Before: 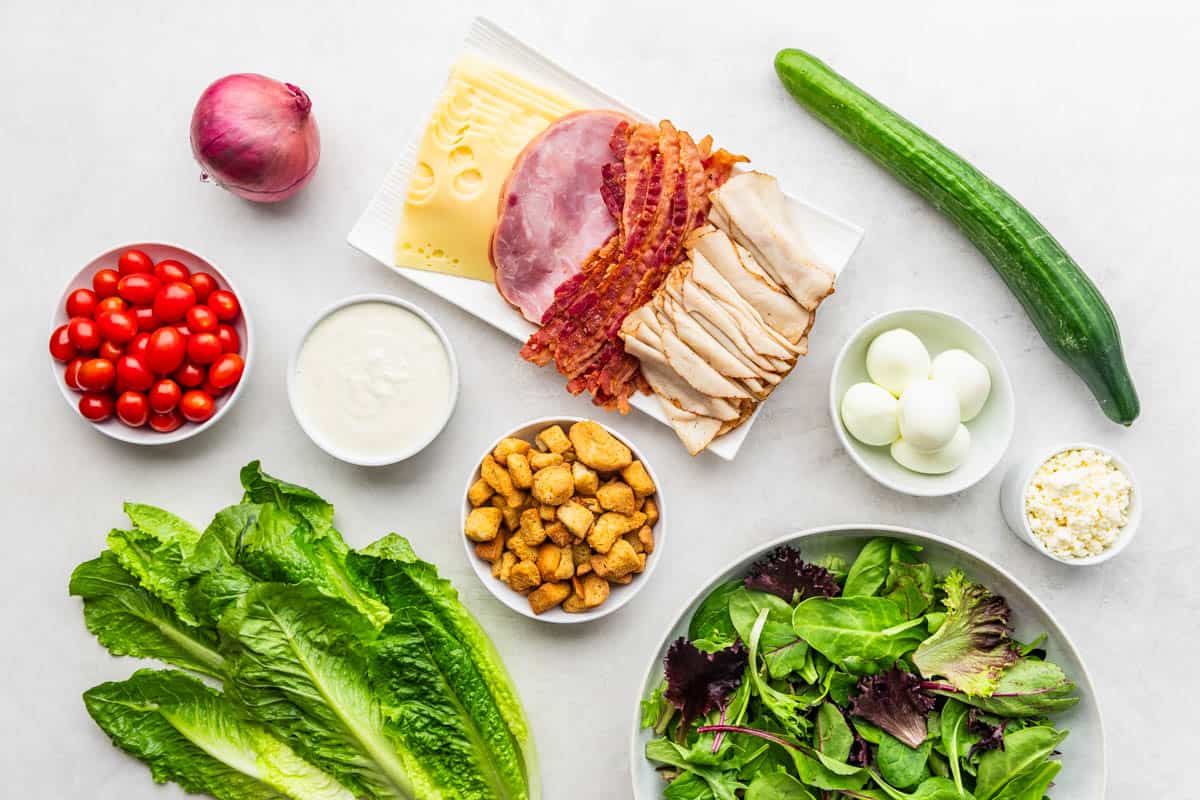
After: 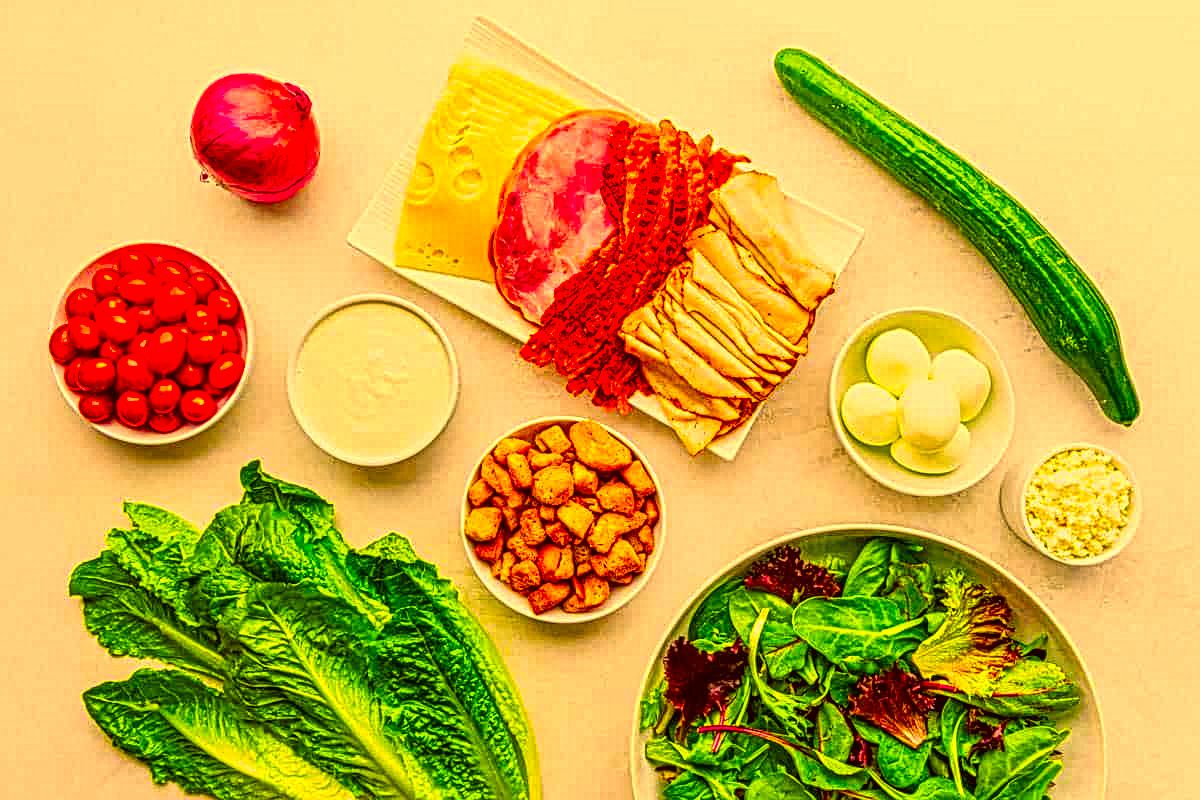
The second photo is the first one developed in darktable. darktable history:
color balance rgb: perceptual saturation grading › global saturation 40.965%, perceptual saturation grading › highlights -25.811%, perceptual saturation grading › mid-tones 34.918%, perceptual saturation grading › shadows 36.015%, global vibrance 10.02%
local contrast: mode bilateral grid, contrast 20, coarseness 3, detail 299%, midtone range 0.2
color correction: highlights a* 10.71, highlights b* 30.34, shadows a* 2.9, shadows b* 16.94, saturation 1.76
